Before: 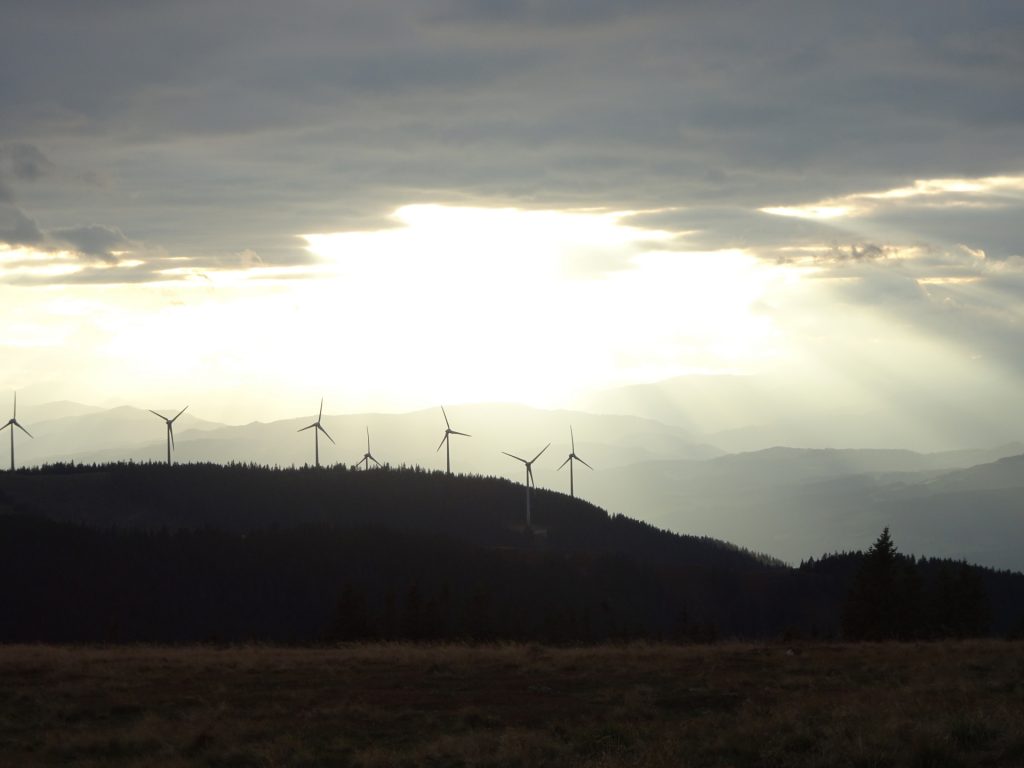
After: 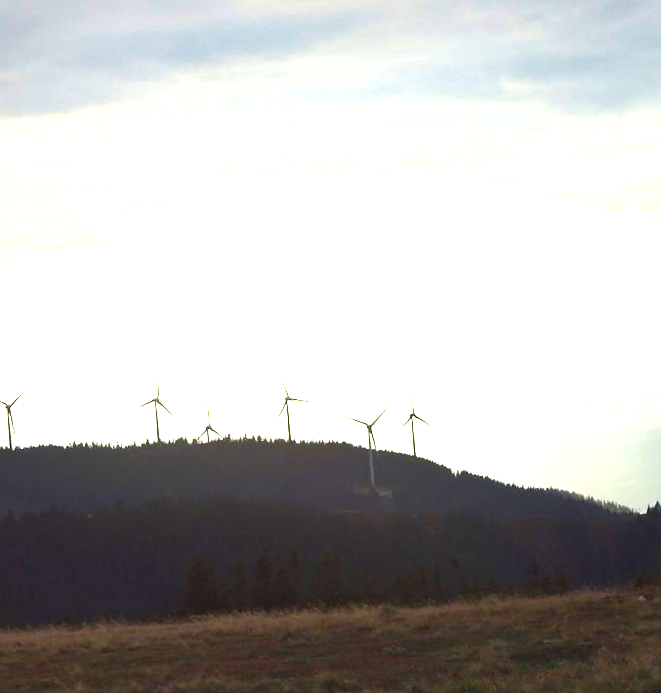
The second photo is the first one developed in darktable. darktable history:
exposure: exposure 2.003 EV, compensate highlight preservation false
sharpen: radius 1, threshold 1
color balance rgb: perceptual saturation grading › global saturation 20%, global vibrance 20%
rotate and perspective: rotation -3.52°, crop left 0.036, crop right 0.964, crop top 0.081, crop bottom 0.919
crop and rotate: left 15.055%, right 18.278%
shadows and highlights: shadows 37.27, highlights -28.18, soften with gaussian
